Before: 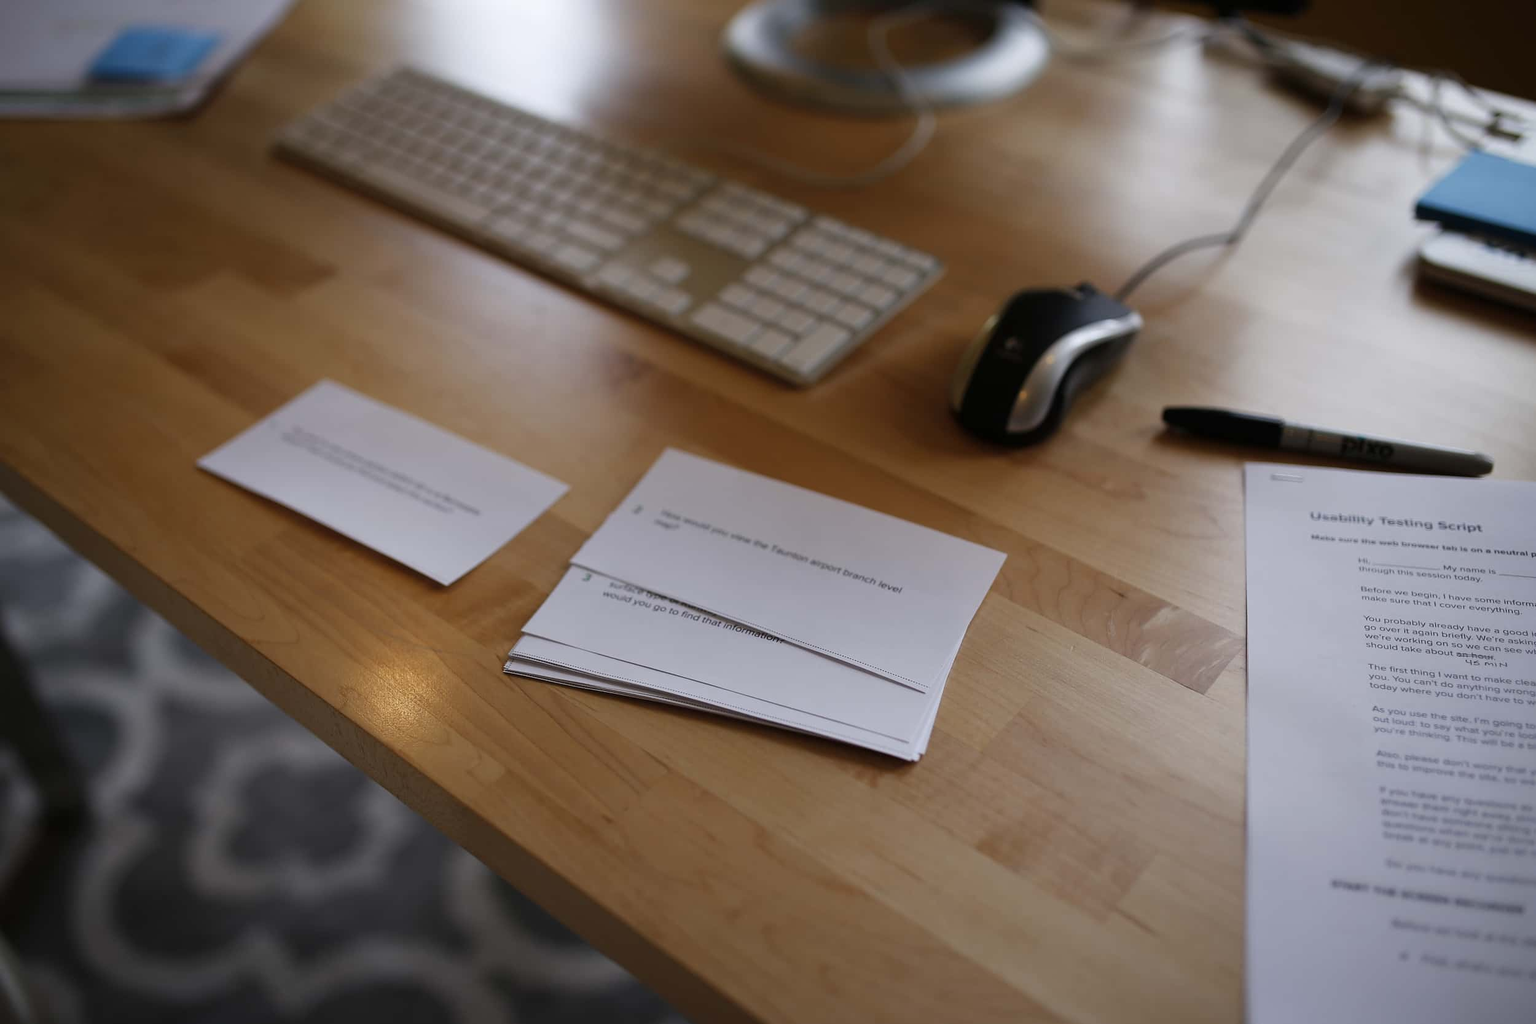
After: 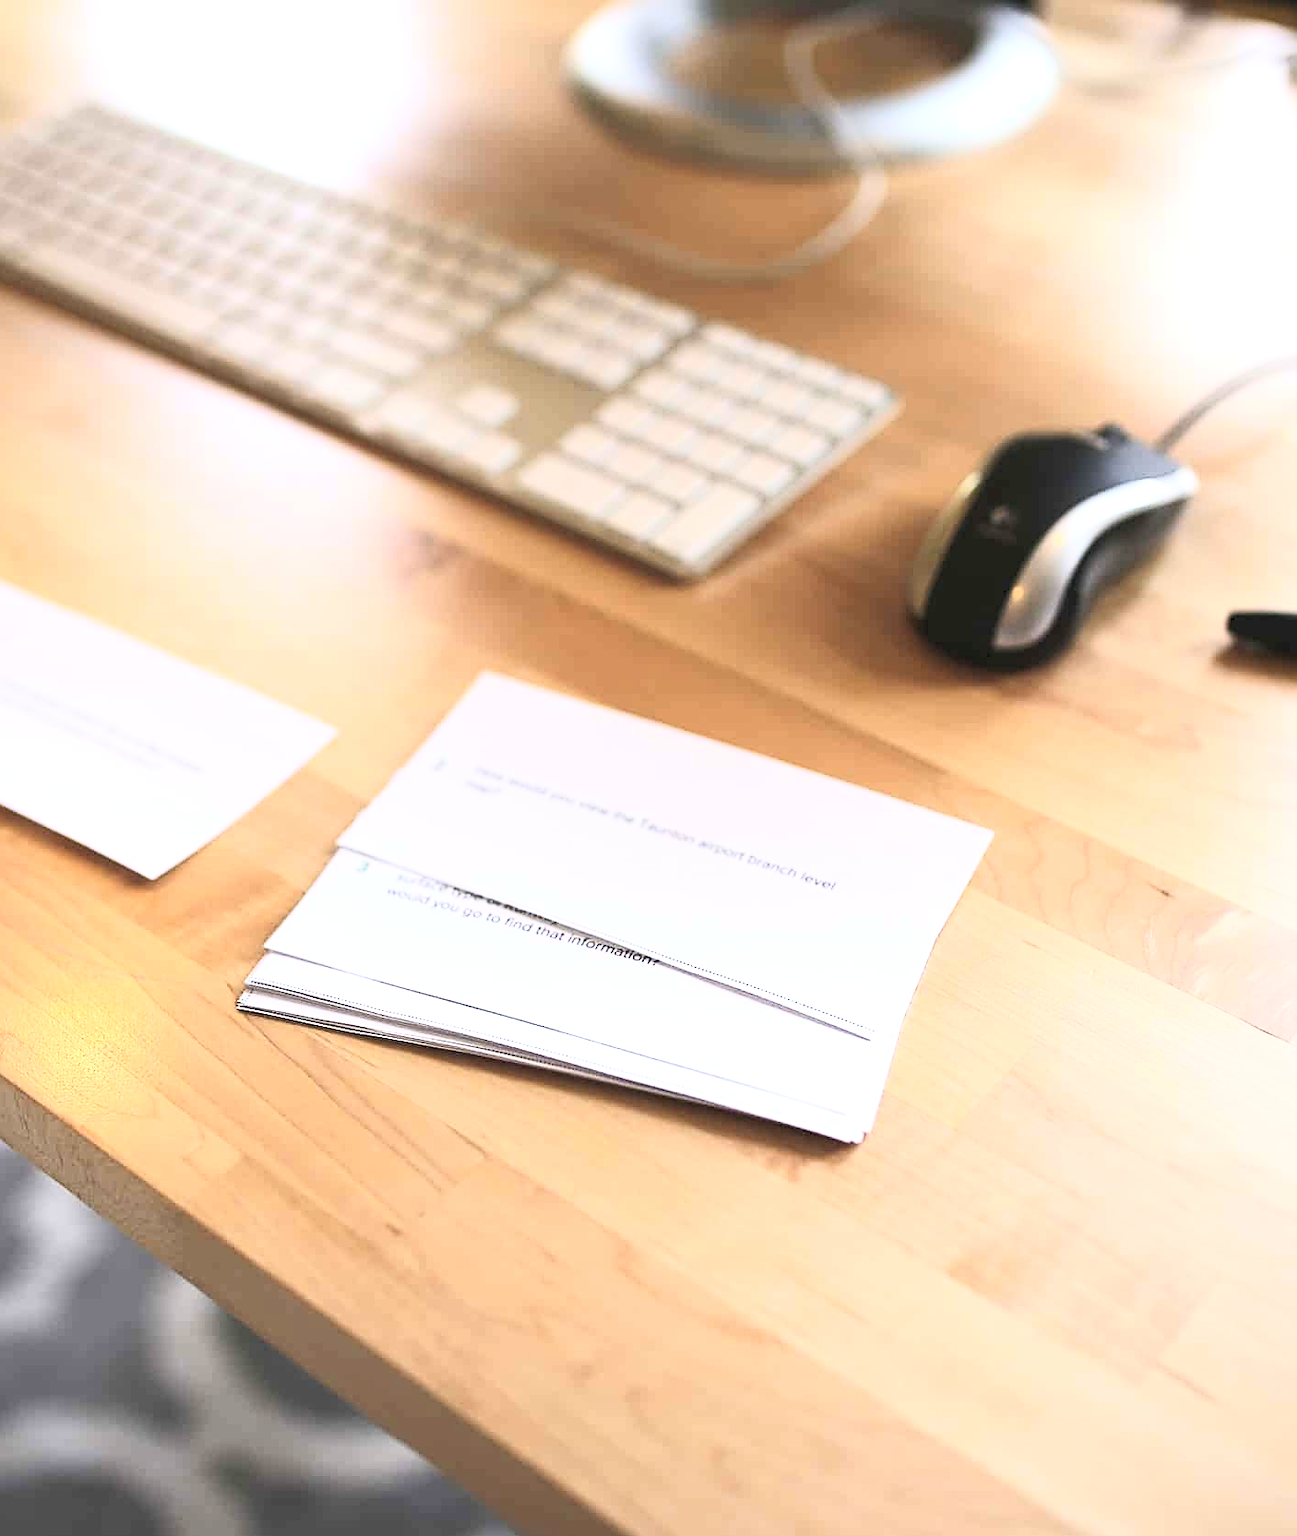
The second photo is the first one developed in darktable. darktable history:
sharpen: on, module defaults
contrast brightness saturation: contrast 0.39, brightness 0.53
exposure: black level correction 0, exposure 1.45 EV, compensate exposure bias true, compensate highlight preservation false
crop and rotate: left 22.516%, right 21.234%
